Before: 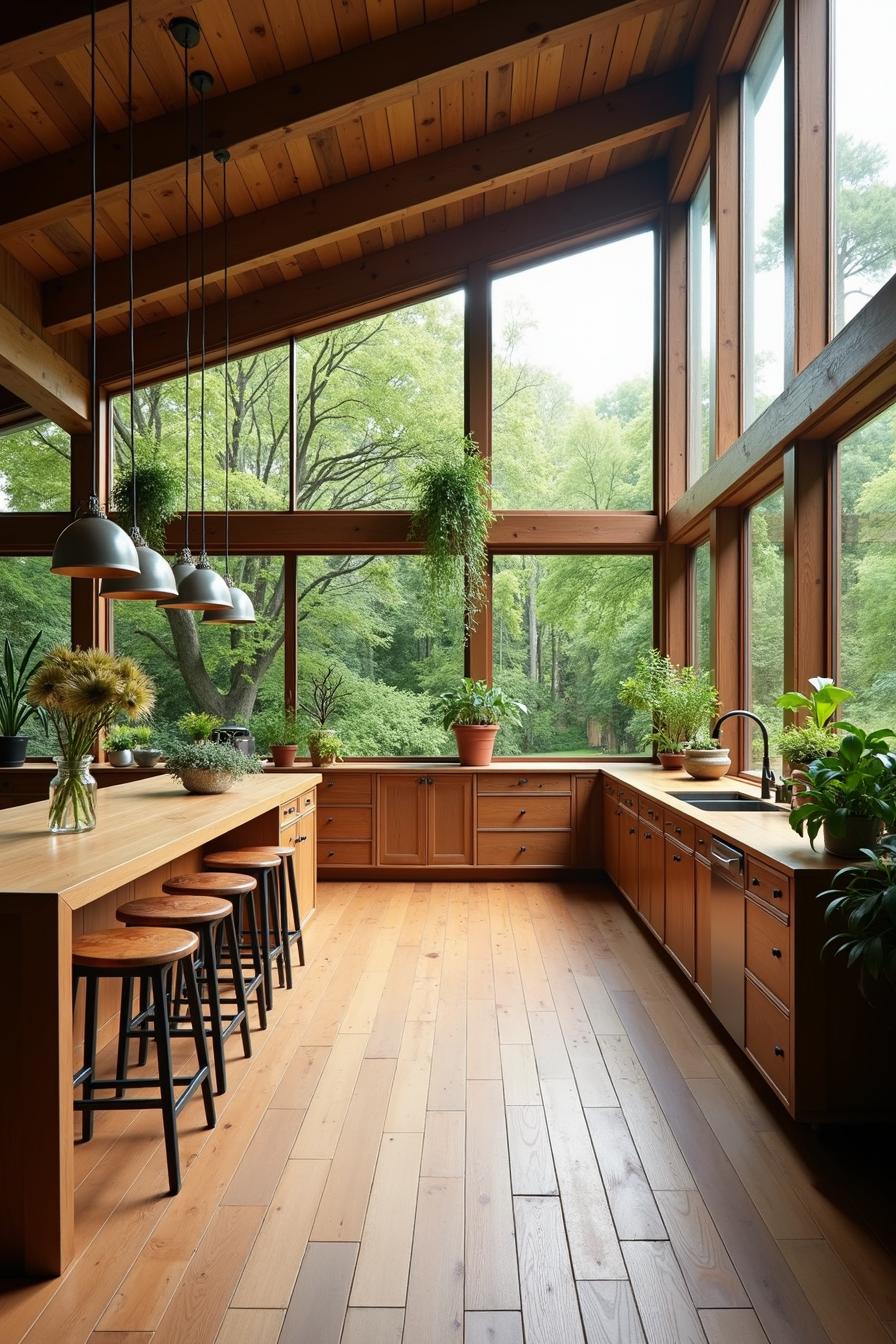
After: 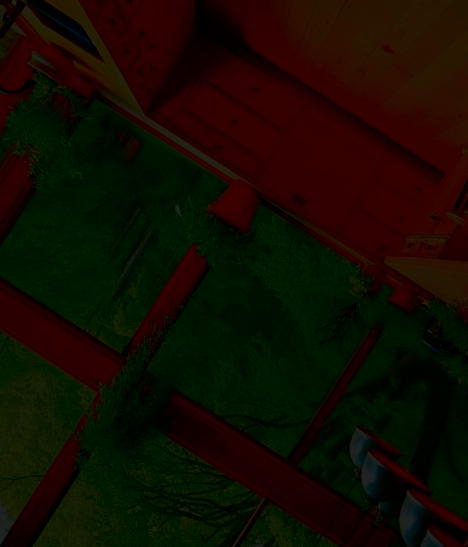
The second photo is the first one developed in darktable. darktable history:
contrast brightness saturation: brightness -0.986, saturation 0.999
crop and rotate: angle 147.41°, left 9.183%, top 15.631%, right 4.496%, bottom 17.153%
exposure: exposure -2.363 EV, compensate highlight preservation false
